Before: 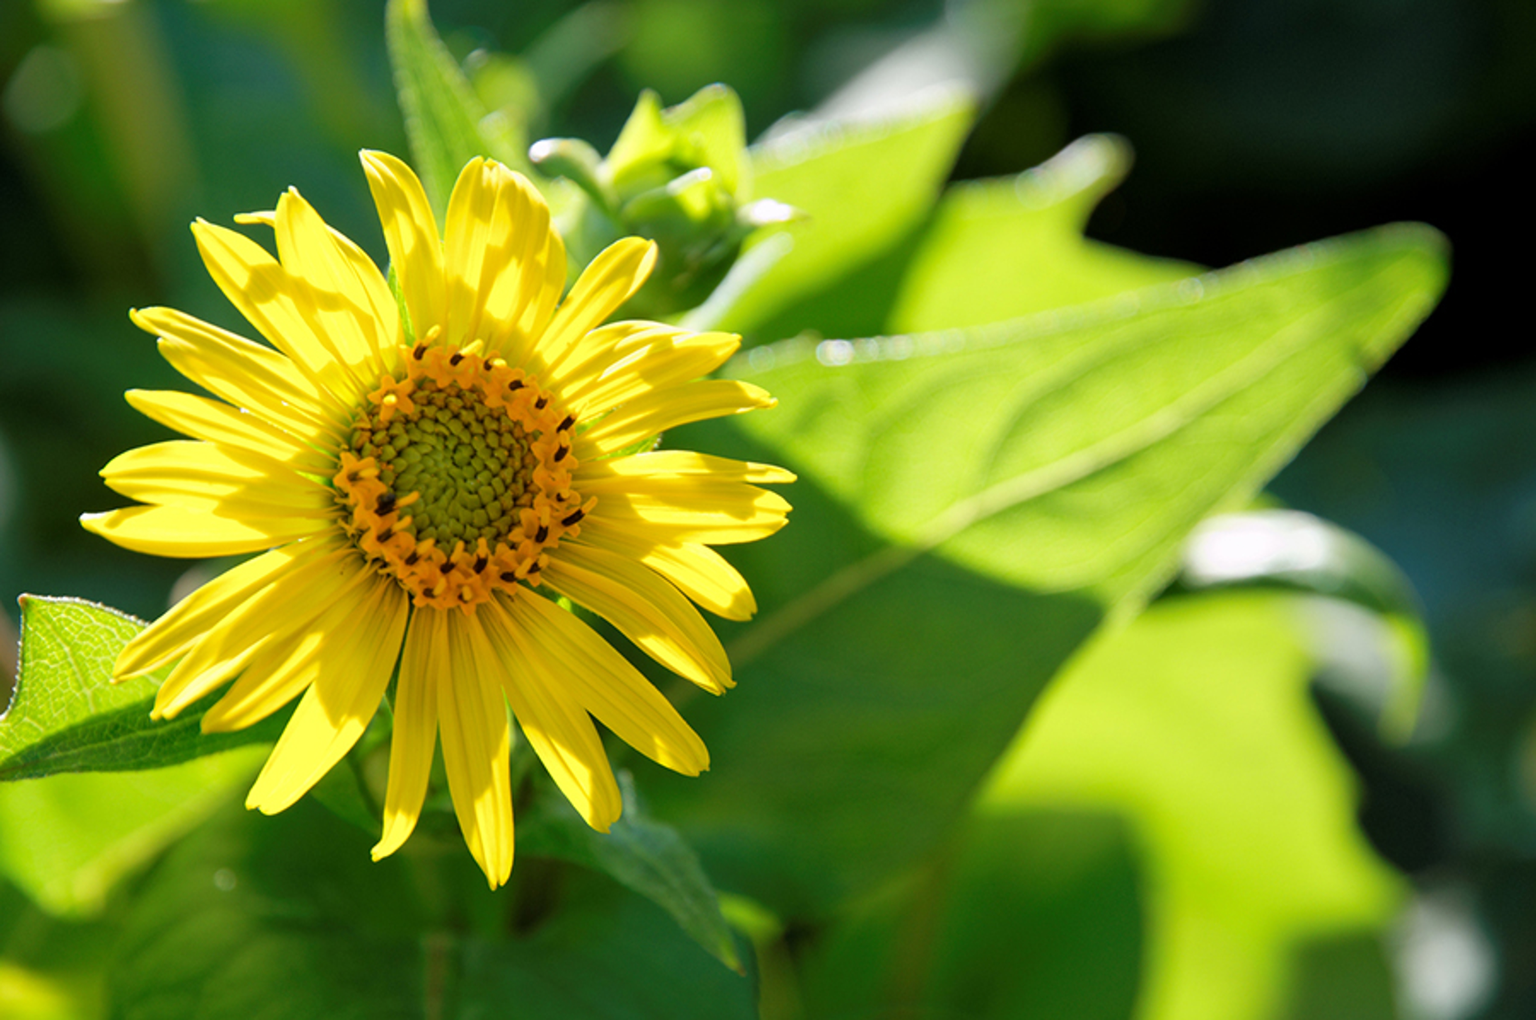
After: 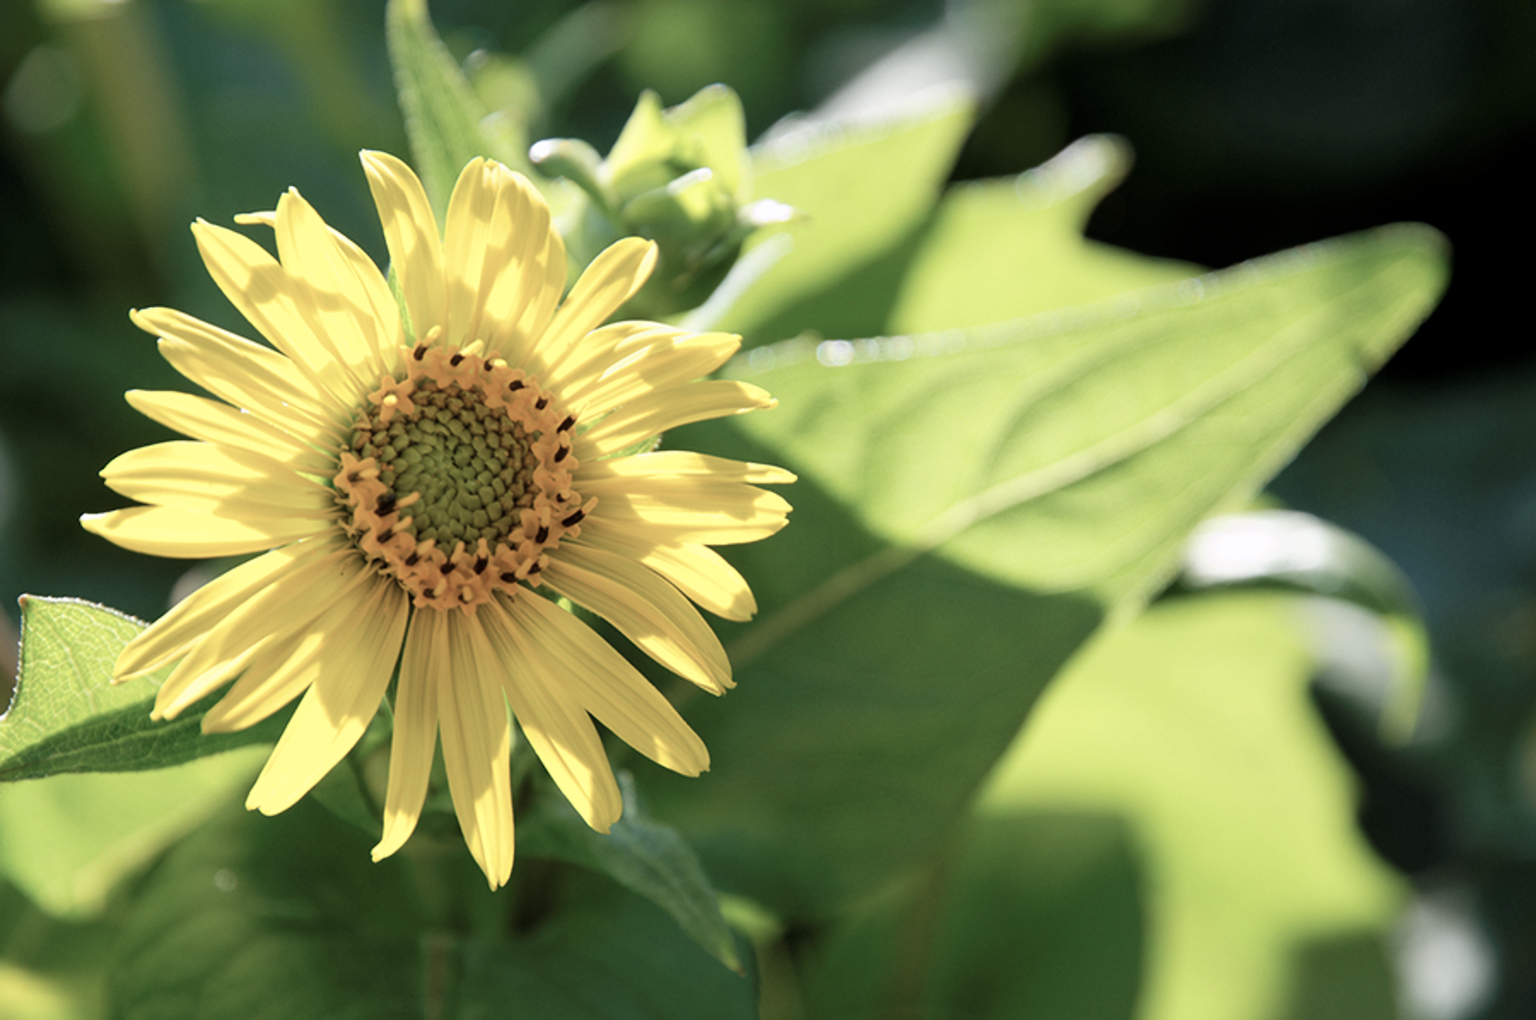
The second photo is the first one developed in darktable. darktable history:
contrast brightness saturation: contrast 0.101, saturation -0.379
